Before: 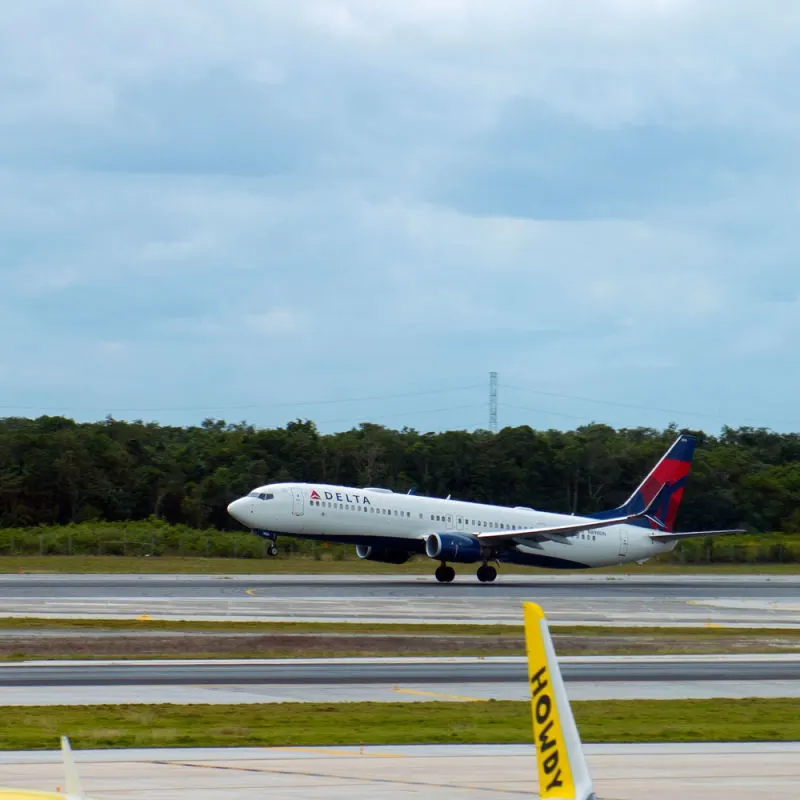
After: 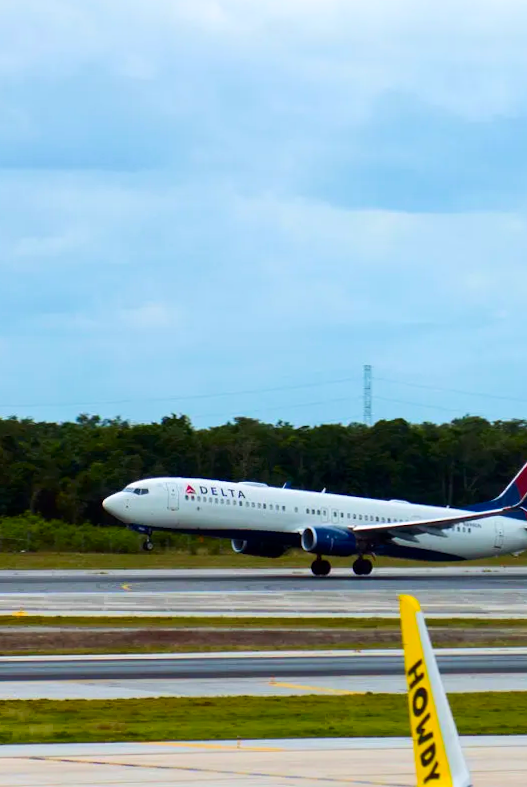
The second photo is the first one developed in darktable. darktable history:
rotate and perspective: rotation -0.45°, automatic cropping original format, crop left 0.008, crop right 0.992, crop top 0.012, crop bottom 0.988
velvia: strength 15%
crop: left 15.419%, right 17.914%
contrast brightness saturation: contrast 0.16, saturation 0.32
